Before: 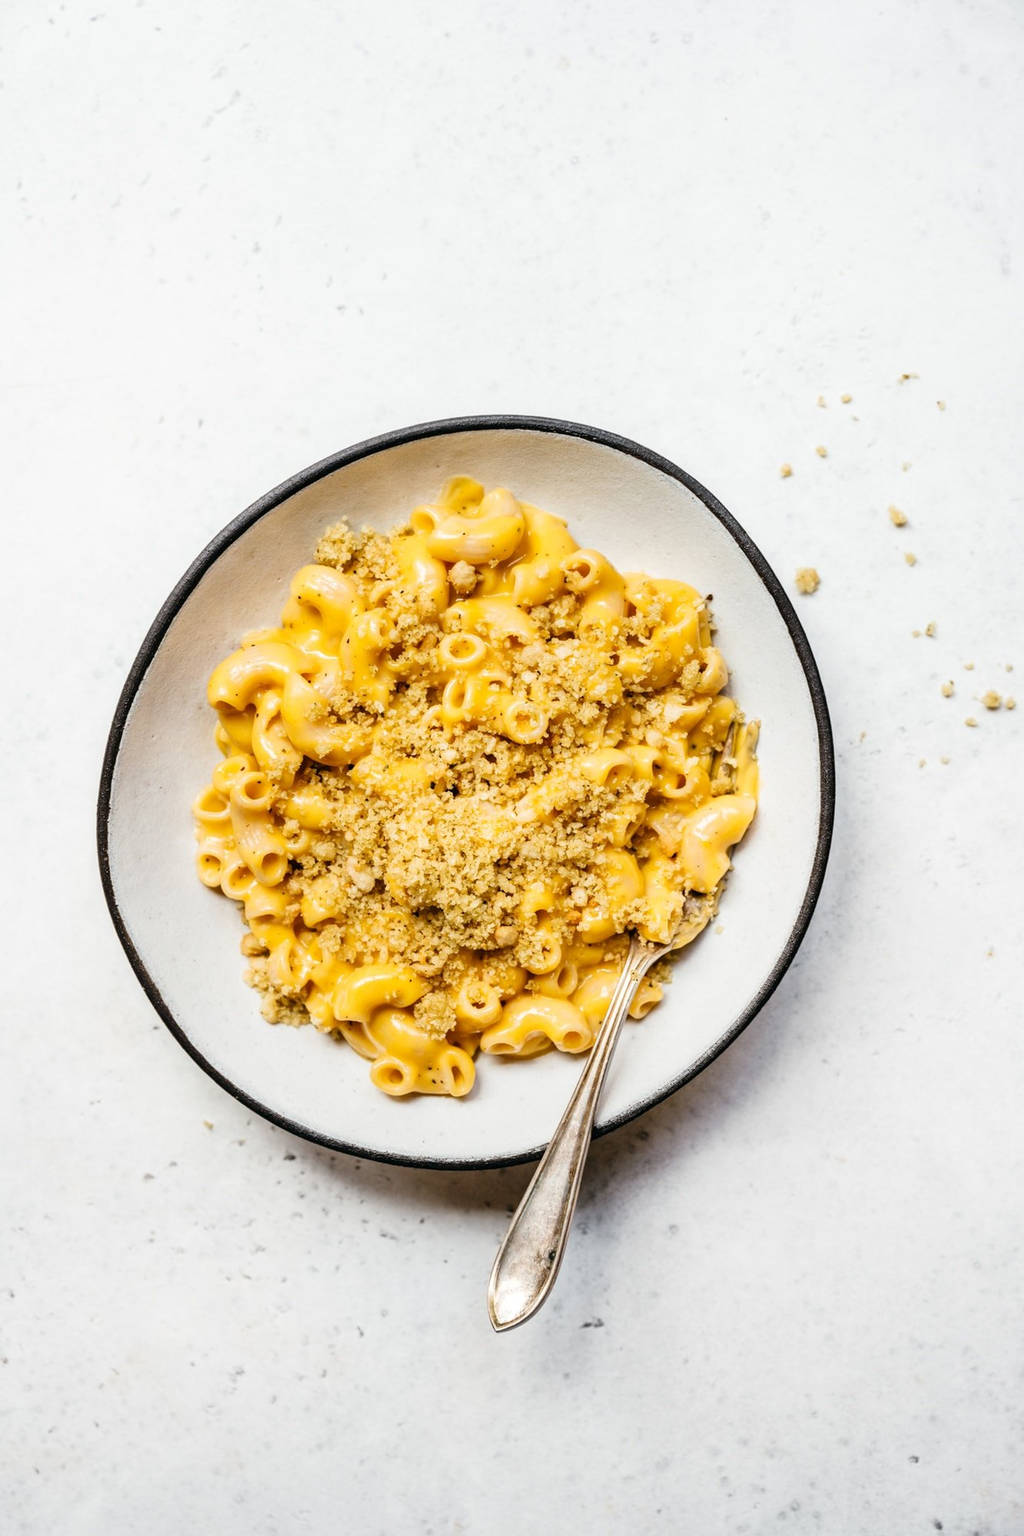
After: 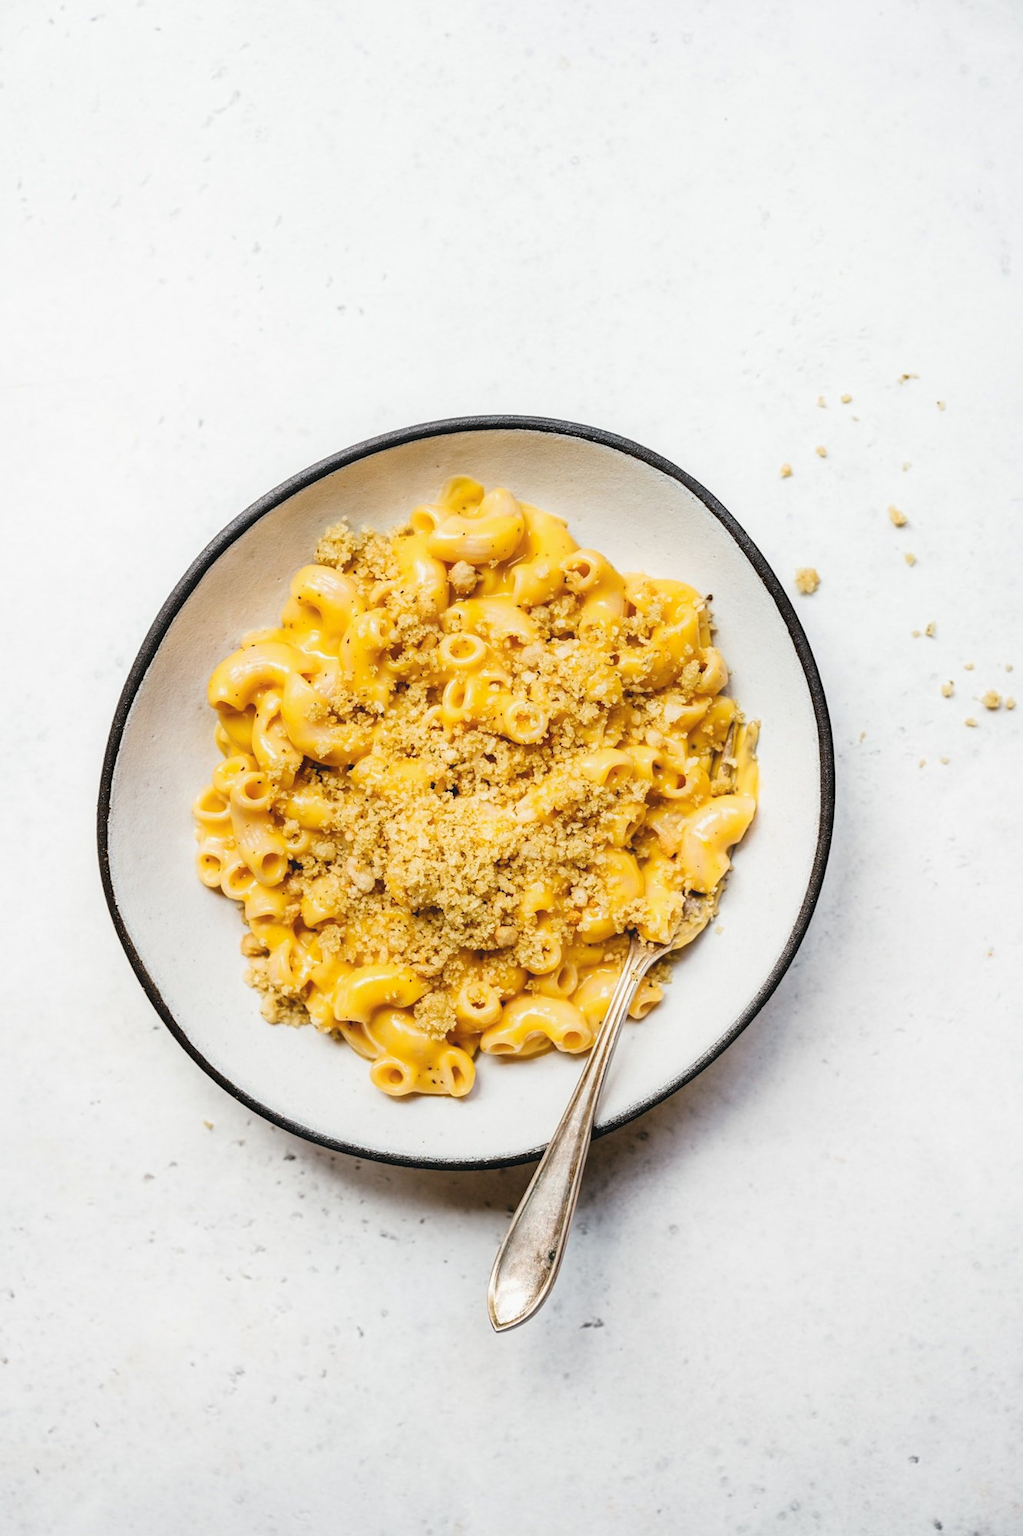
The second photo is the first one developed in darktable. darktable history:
contrast equalizer: octaves 7, y [[0.5, 0.488, 0.462, 0.461, 0.491, 0.5], [0.5 ×6], [0.5 ×6], [0 ×6], [0 ×6]]
